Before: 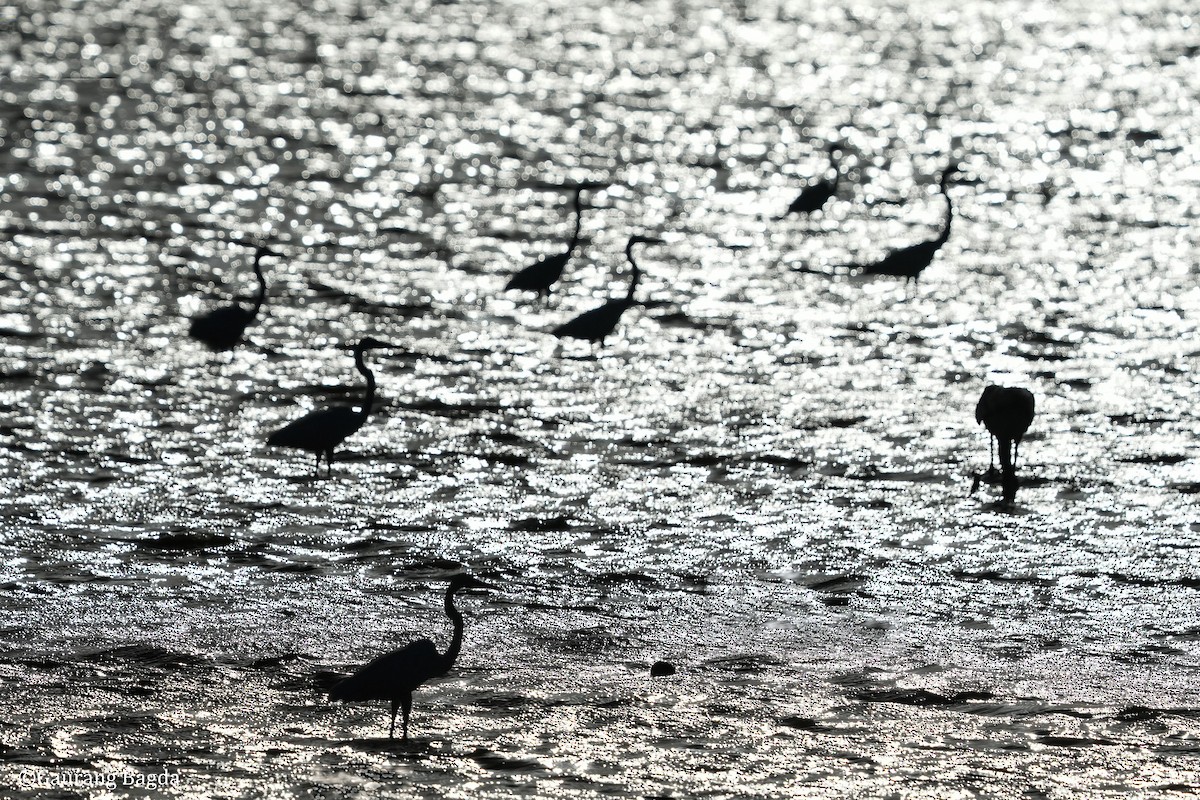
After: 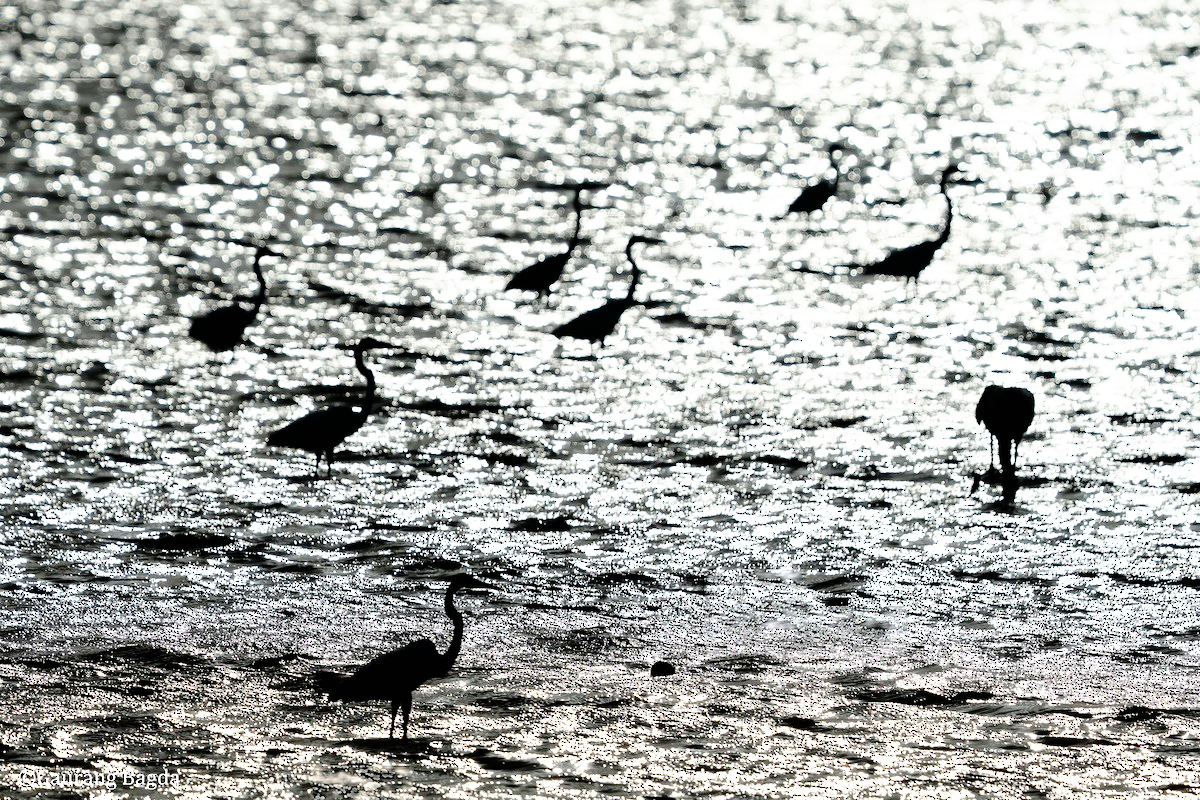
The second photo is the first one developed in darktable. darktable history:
contrast brightness saturation: contrast 0.07, brightness 0.08, saturation 0.18
tone curve: curves: ch0 [(0, 0) (0.003, 0) (0.011, 0.001) (0.025, 0.001) (0.044, 0.002) (0.069, 0.007) (0.1, 0.015) (0.136, 0.027) (0.177, 0.066) (0.224, 0.122) (0.277, 0.219) (0.335, 0.327) (0.399, 0.432) (0.468, 0.527) (0.543, 0.615) (0.623, 0.695) (0.709, 0.777) (0.801, 0.874) (0.898, 0.973) (1, 1)], preserve colors none
